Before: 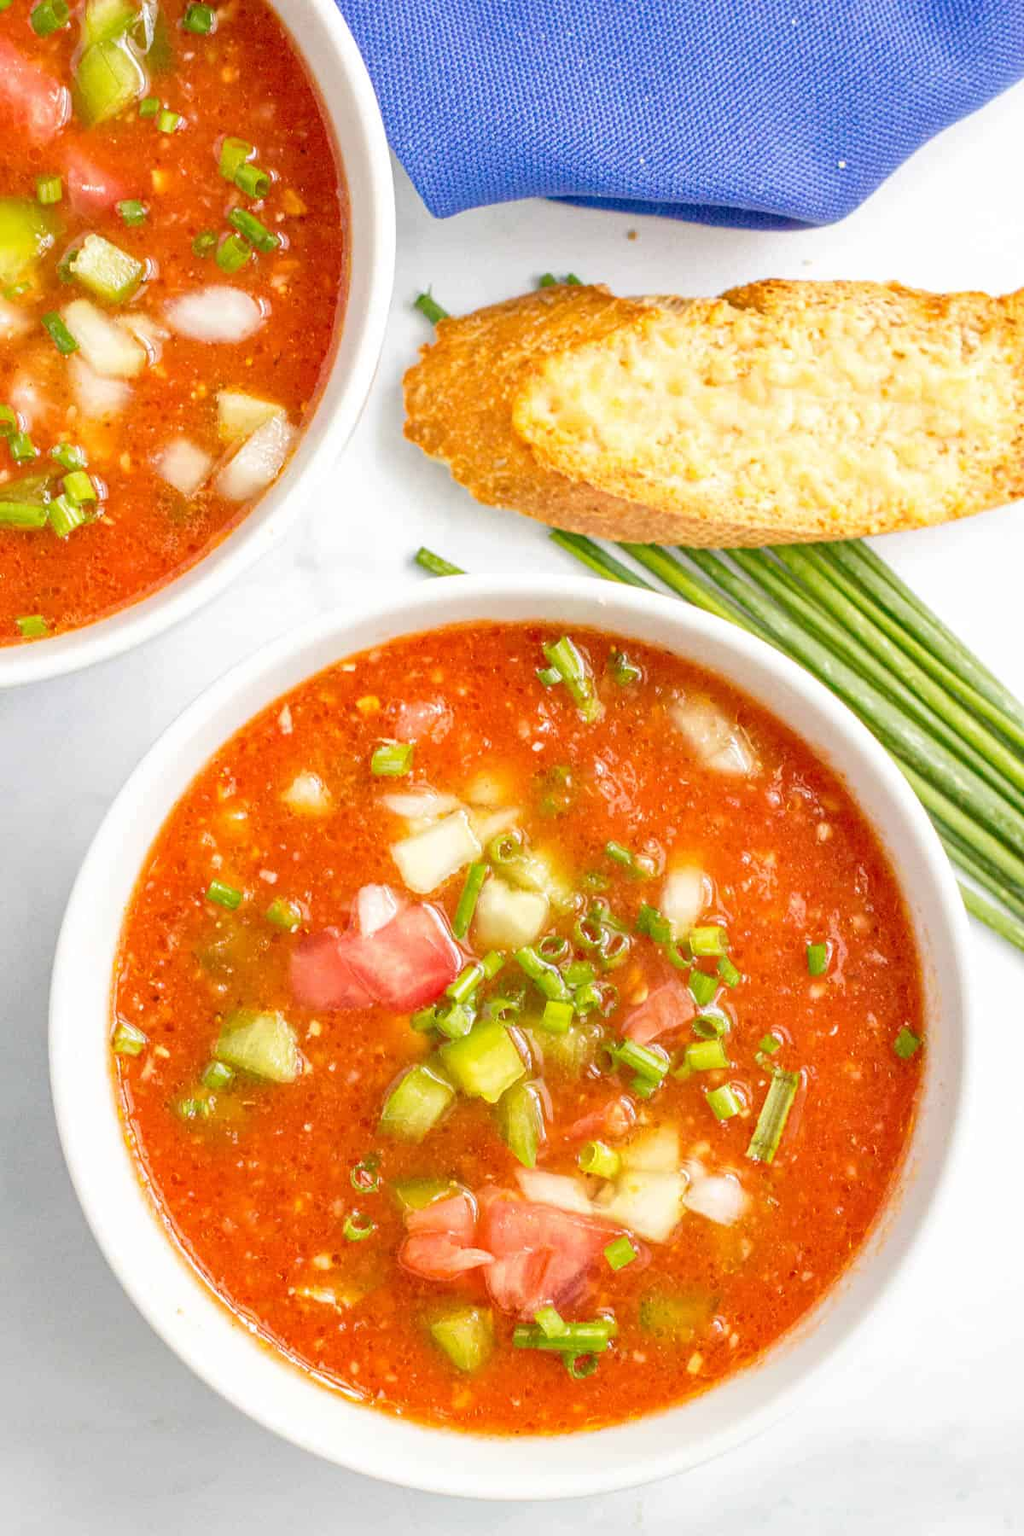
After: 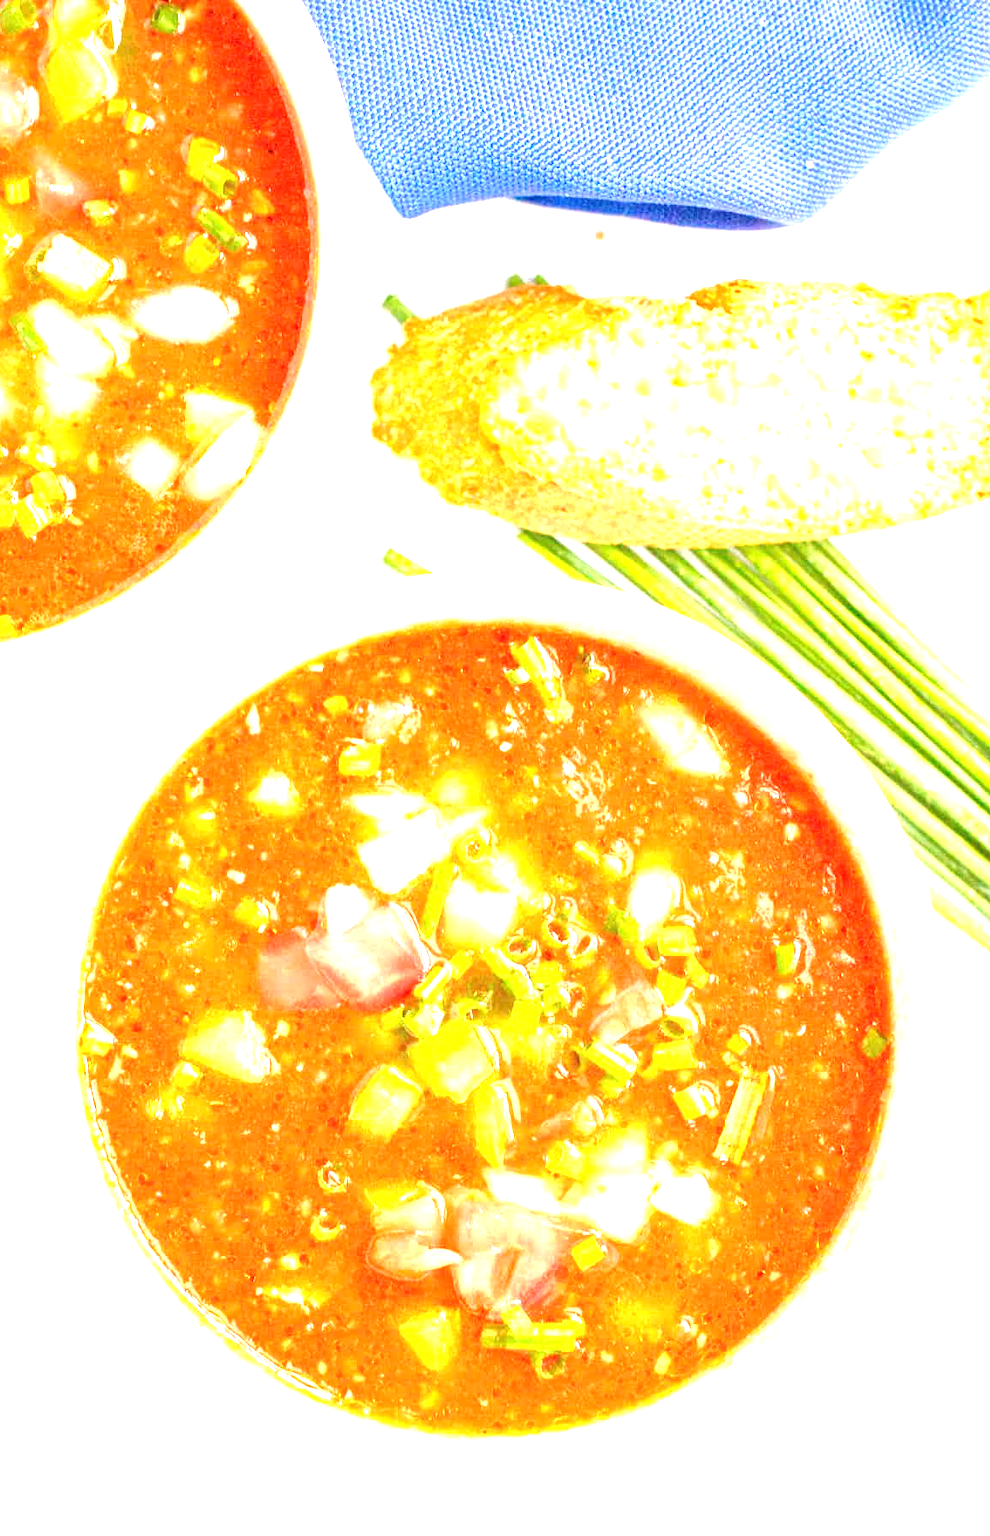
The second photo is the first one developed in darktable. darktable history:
crop and rotate: left 3.238%
exposure: black level correction 0, exposure 1.675 EV, compensate exposure bias true, compensate highlight preservation false
